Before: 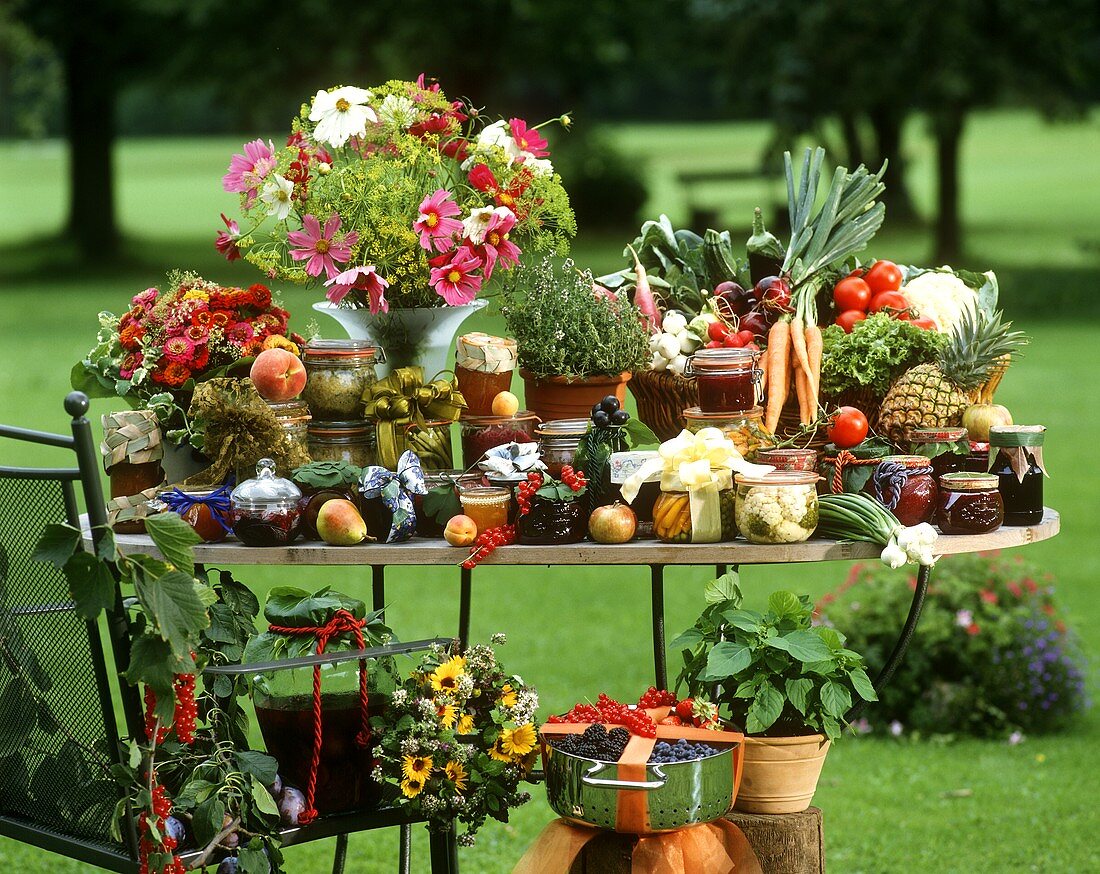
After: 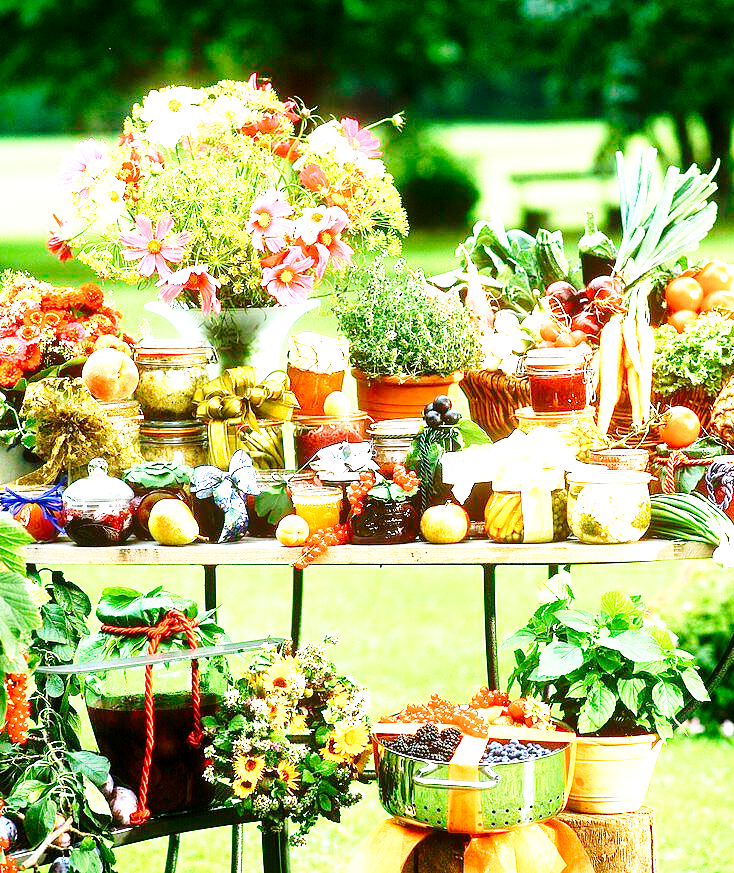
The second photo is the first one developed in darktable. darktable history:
base curve: curves: ch0 [(0, 0) (0.028, 0.03) (0.121, 0.232) (0.46, 0.748) (0.859, 0.968) (1, 1)], preserve colors none
crop and rotate: left 15.303%, right 17.946%
tone equalizer: on, module defaults
exposure: exposure 2.002 EV, compensate highlight preservation false
